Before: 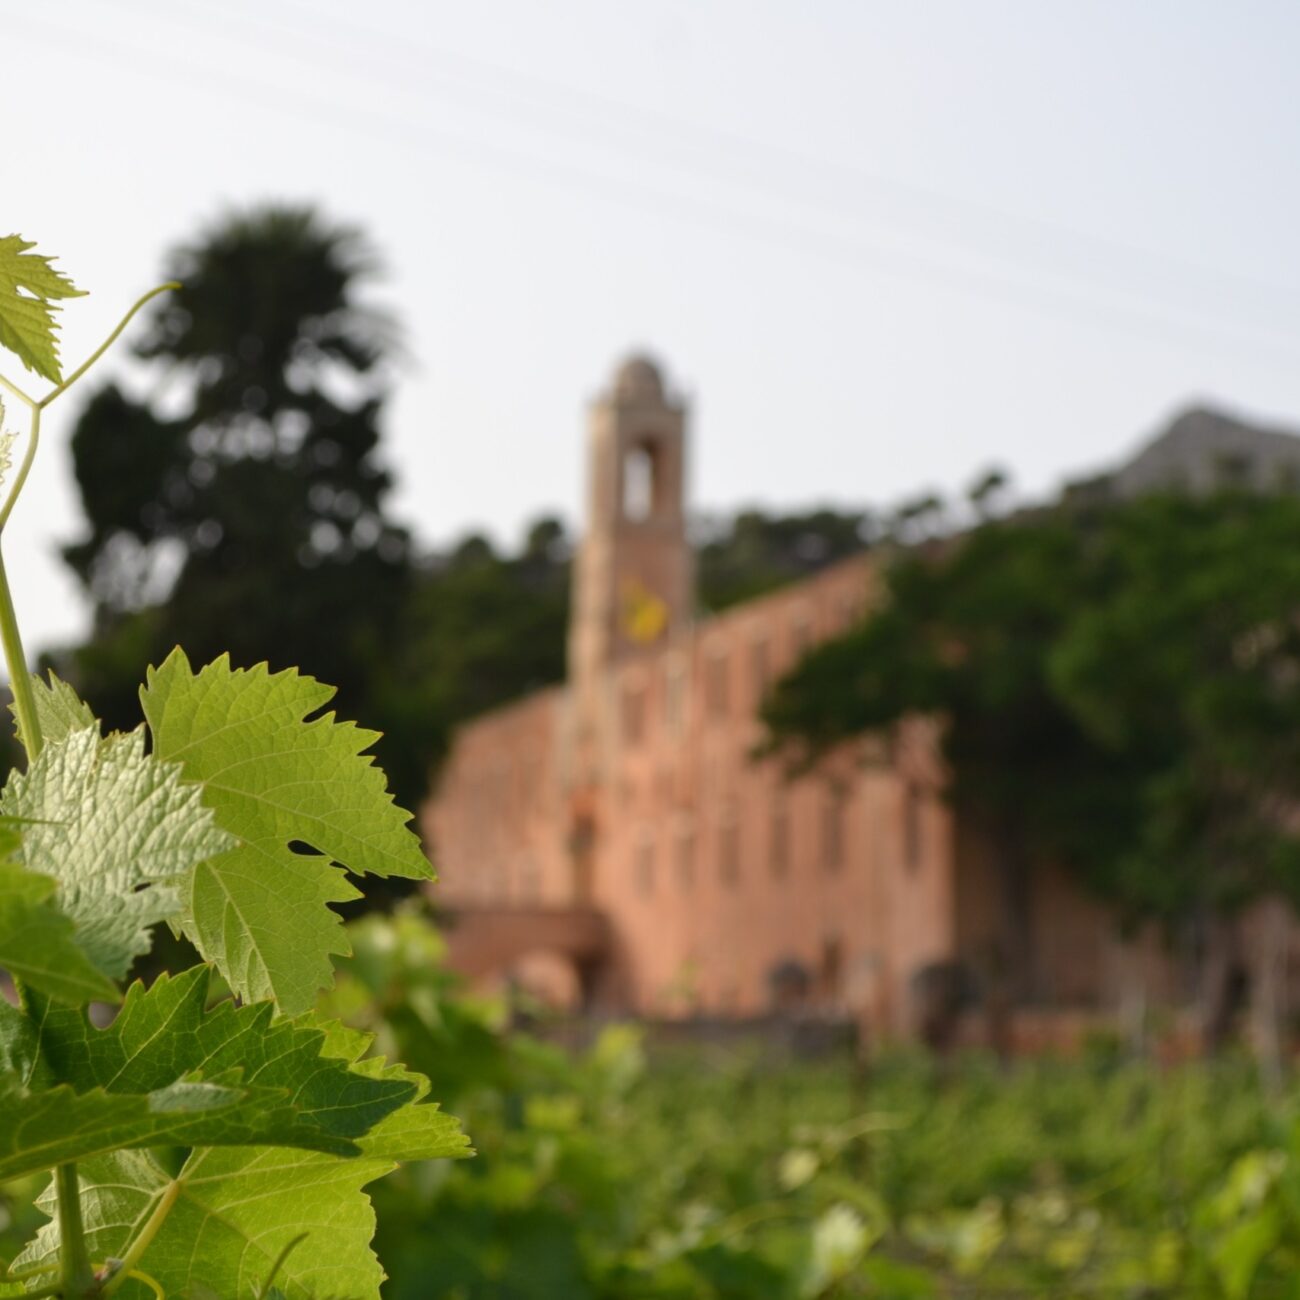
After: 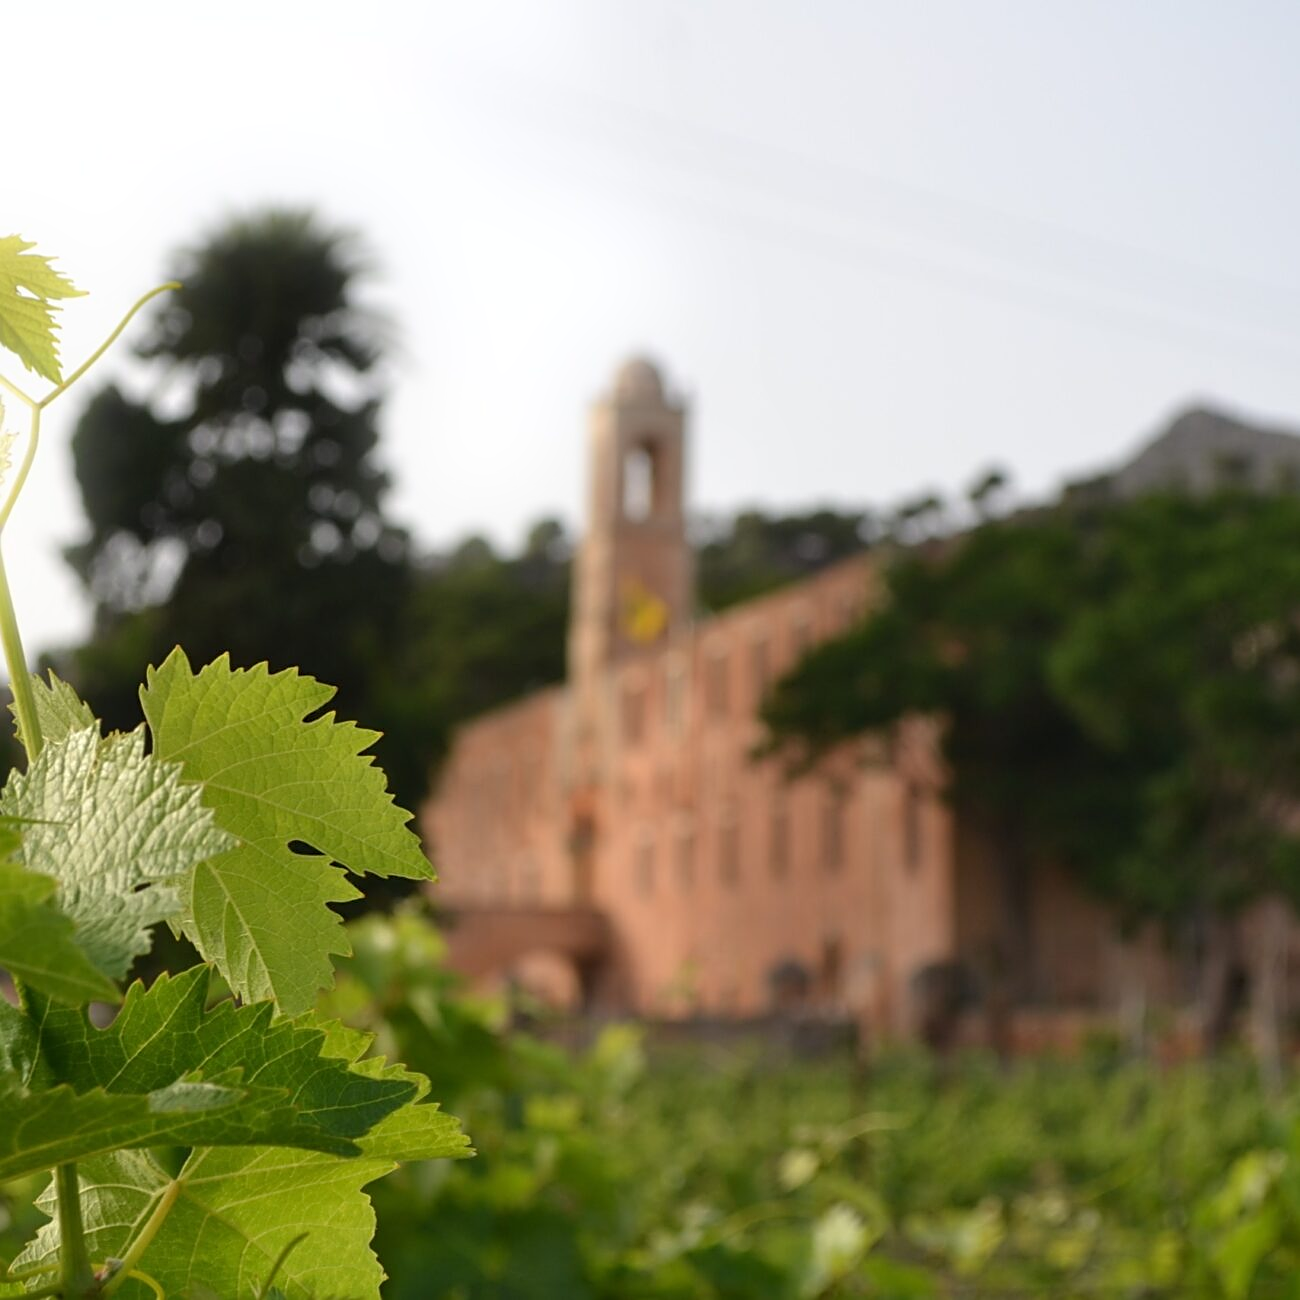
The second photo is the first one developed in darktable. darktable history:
sharpen: on, module defaults
bloom: size 9%, threshold 100%, strength 7%
